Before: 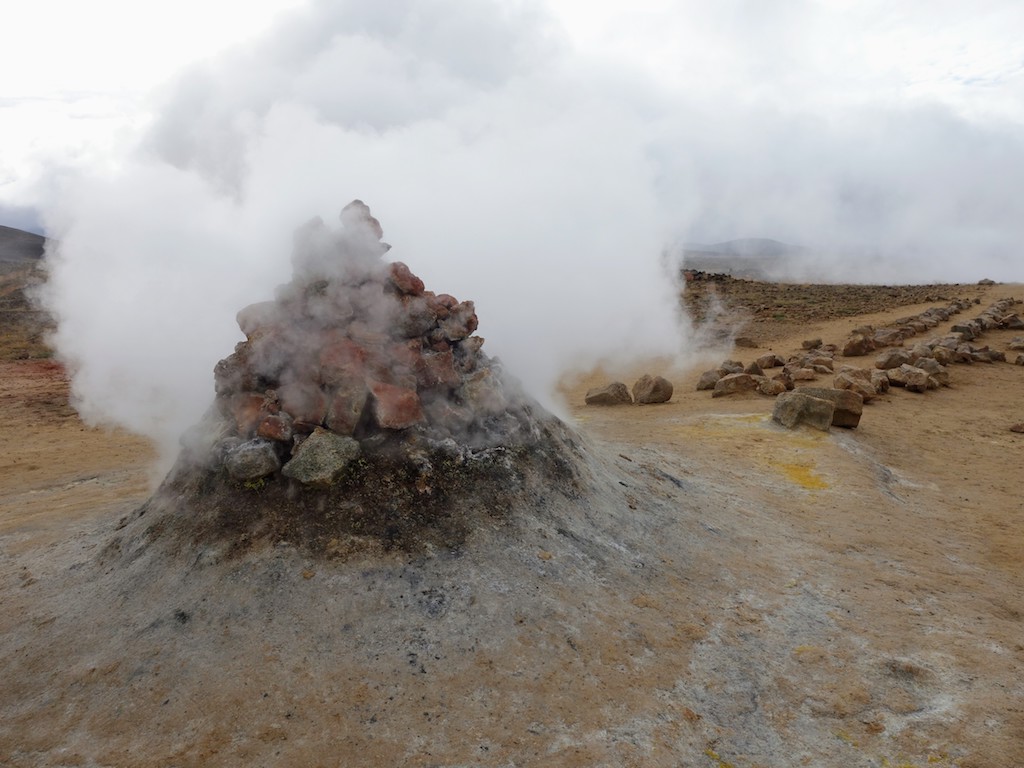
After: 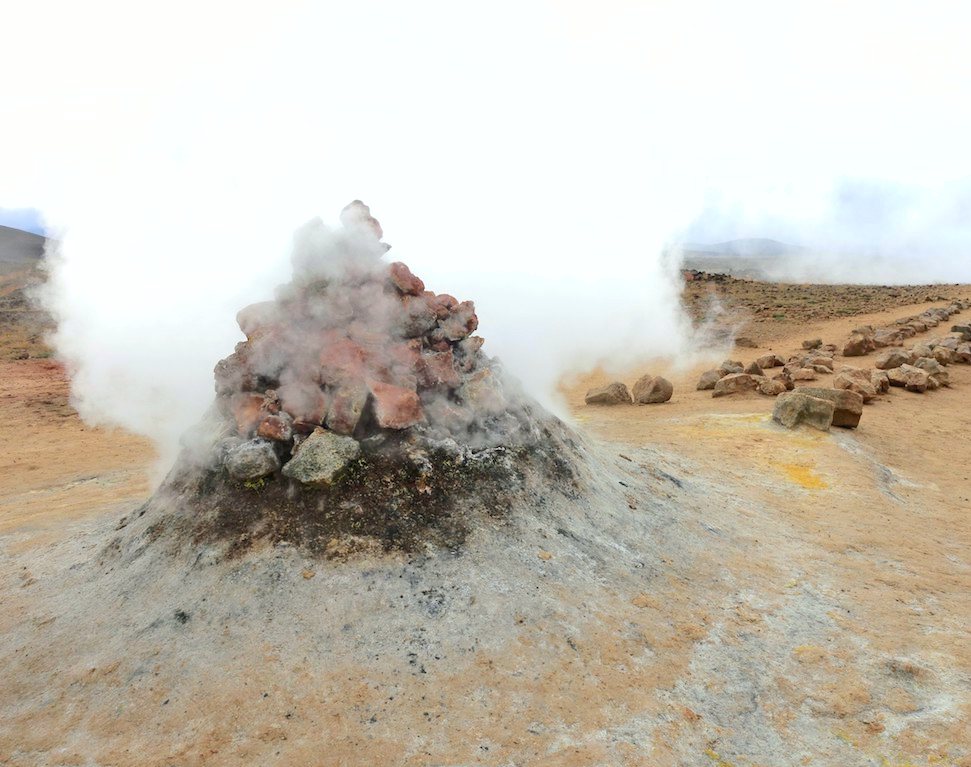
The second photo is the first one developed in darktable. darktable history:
crop and rotate: right 5.167%
tone curve: curves: ch0 [(0, 0) (0.21, 0.21) (0.43, 0.586) (0.65, 0.793) (1, 1)]; ch1 [(0, 0) (0.382, 0.447) (0.492, 0.484) (0.544, 0.547) (0.583, 0.578) (0.599, 0.595) (0.67, 0.673) (1, 1)]; ch2 [(0, 0) (0.411, 0.382) (0.492, 0.5) (0.531, 0.534) (0.56, 0.573) (0.599, 0.602) (0.696, 0.693) (1, 1)], color space Lab, independent channels, preserve colors none
shadows and highlights: on, module defaults
exposure: exposure 0.74 EV, compensate highlight preservation false
